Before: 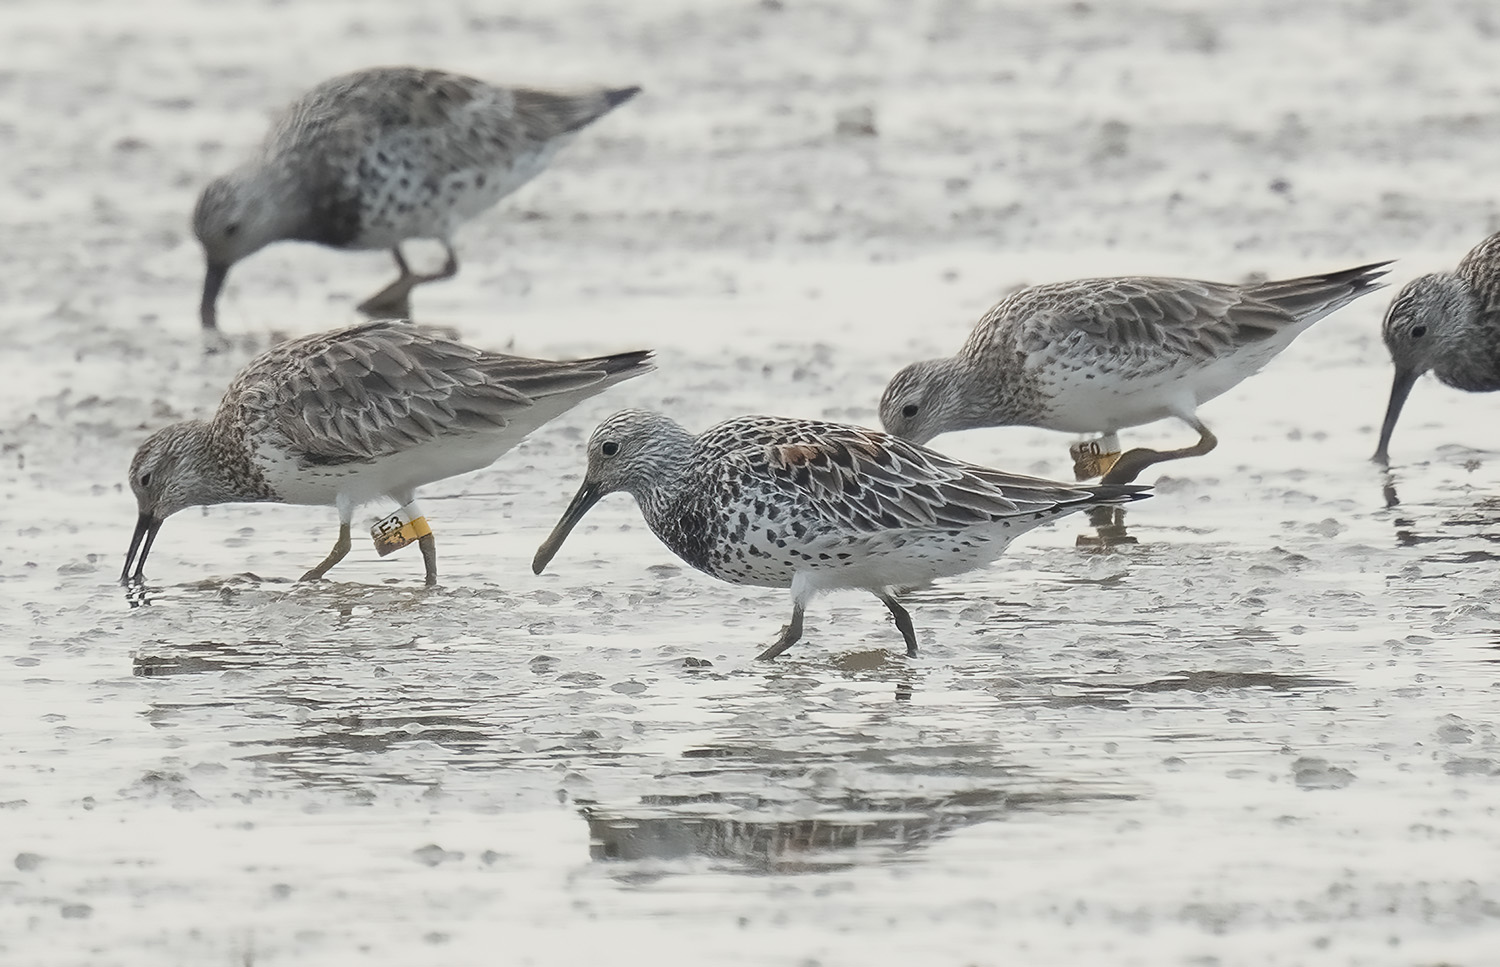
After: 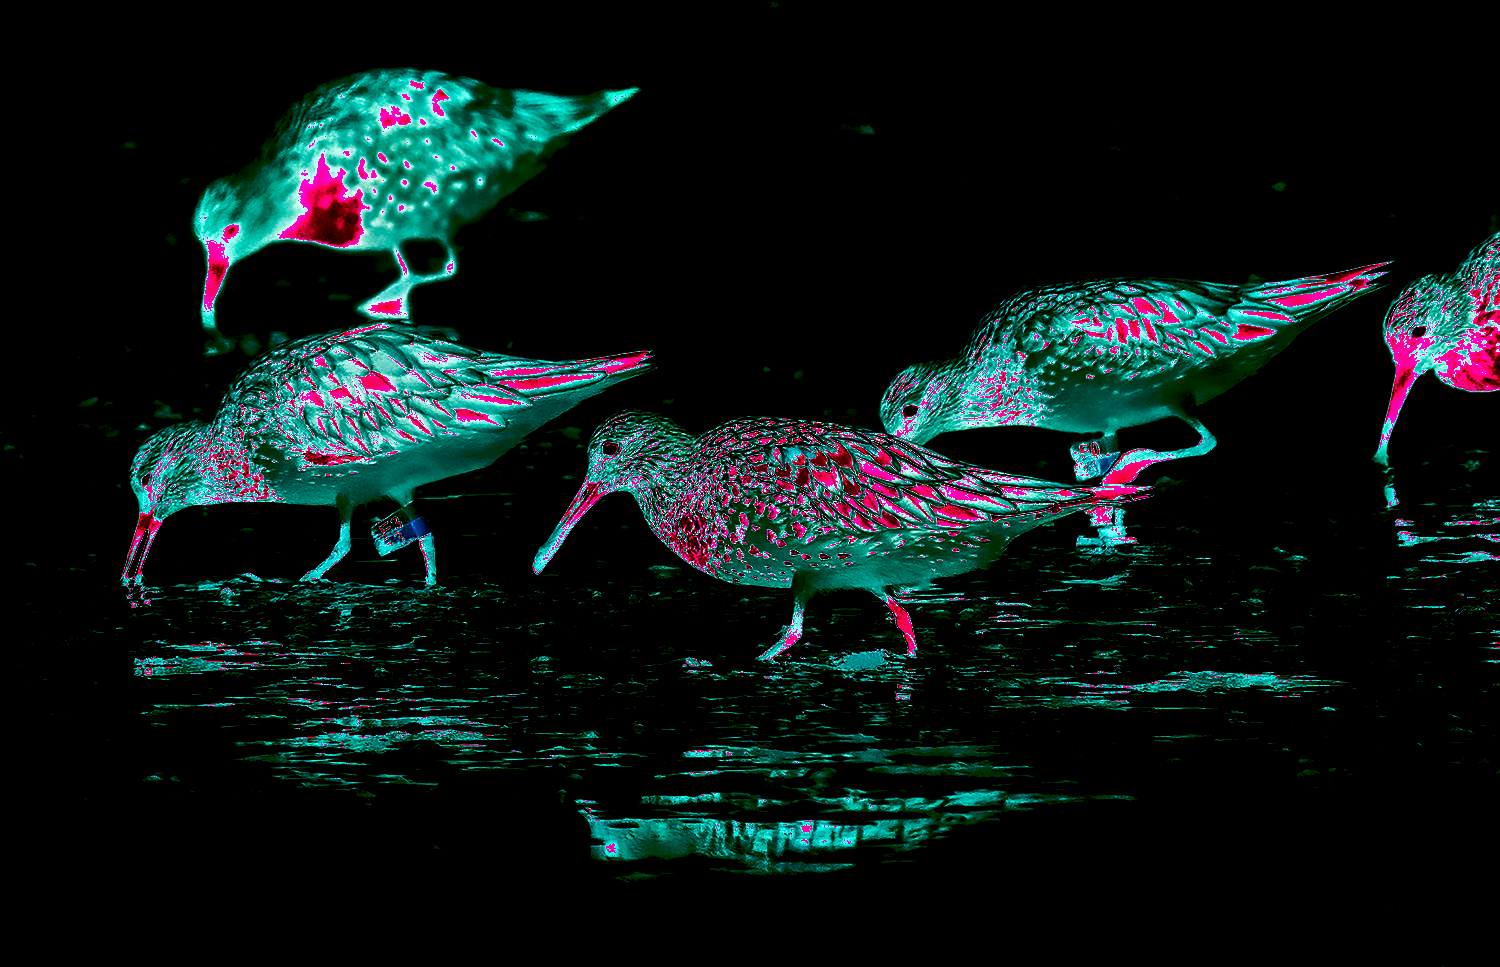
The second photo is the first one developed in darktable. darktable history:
color balance: mode lift, gamma, gain (sRGB), lift [0.997, 0.979, 1.021, 1.011], gamma [1, 1.084, 0.916, 0.998], gain [1, 0.87, 1.13, 1.101], contrast 4.55%, contrast fulcrum 38.24%, output saturation 104.09%
exposure: black level correction 0, exposure 1.388 EV, compensate exposure bias true, compensate highlight preservation false
white balance: red 4.26, blue 1.802
shadows and highlights: shadows 60, soften with gaussian
